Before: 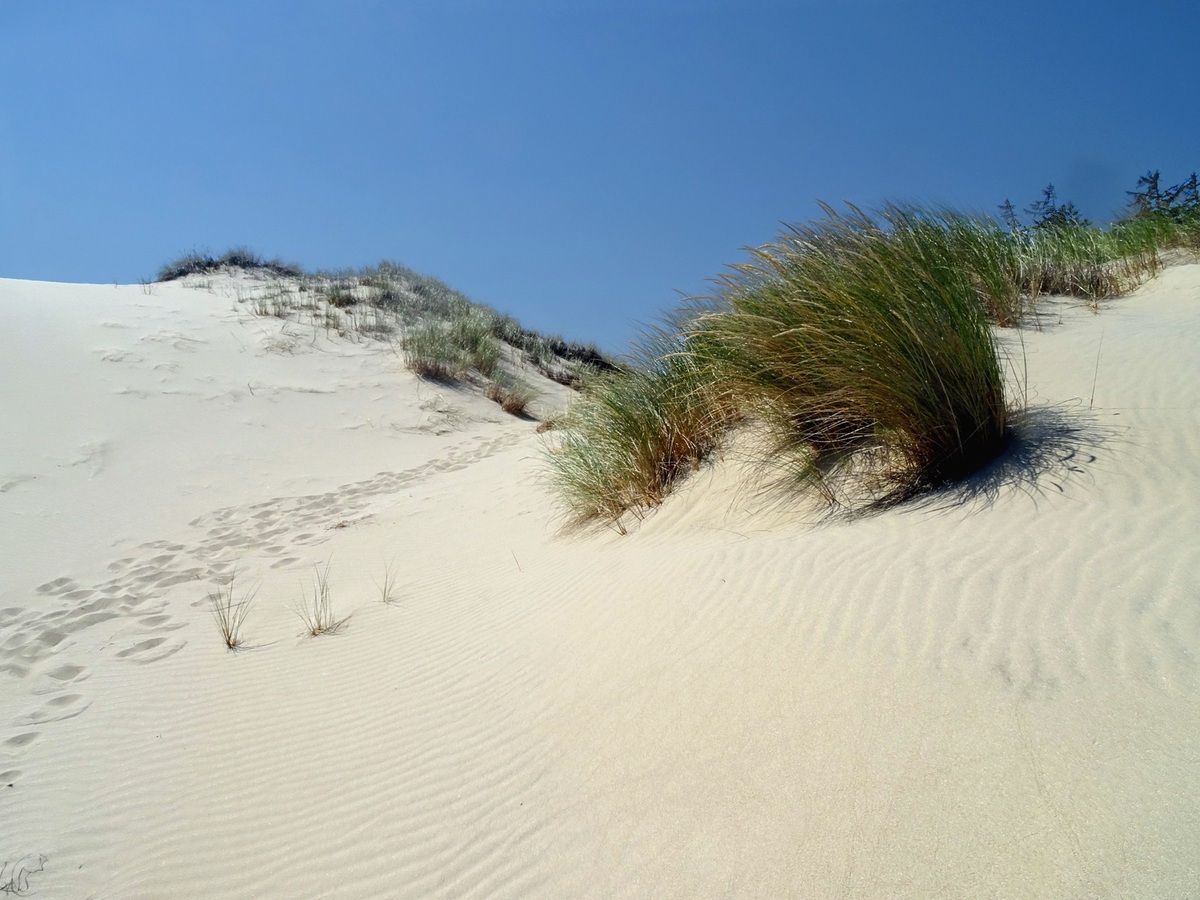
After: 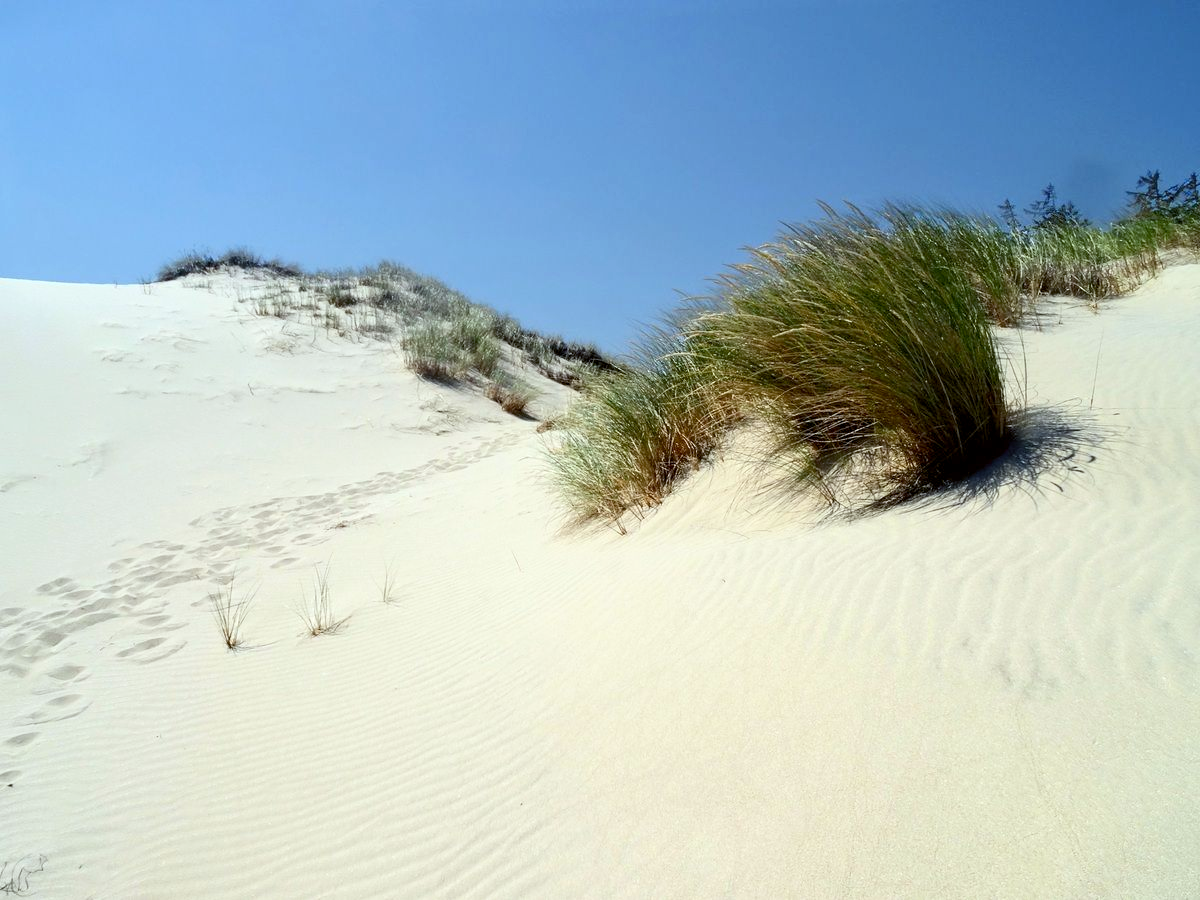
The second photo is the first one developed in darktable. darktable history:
contrast brightness saturation: contrast 0.15, brightness 0.05
white balance: emerald 1
color balance: lift [1.004, 1.002, 1.002, 0.998], gamma [1, 1.007, 1.002, 0.993], gain [1, 0.977, 1.013, 1.023], contrast -3.64%
exposure: black level correction 0.005, exposure 0.286 EV, compensate highlight preservation false
